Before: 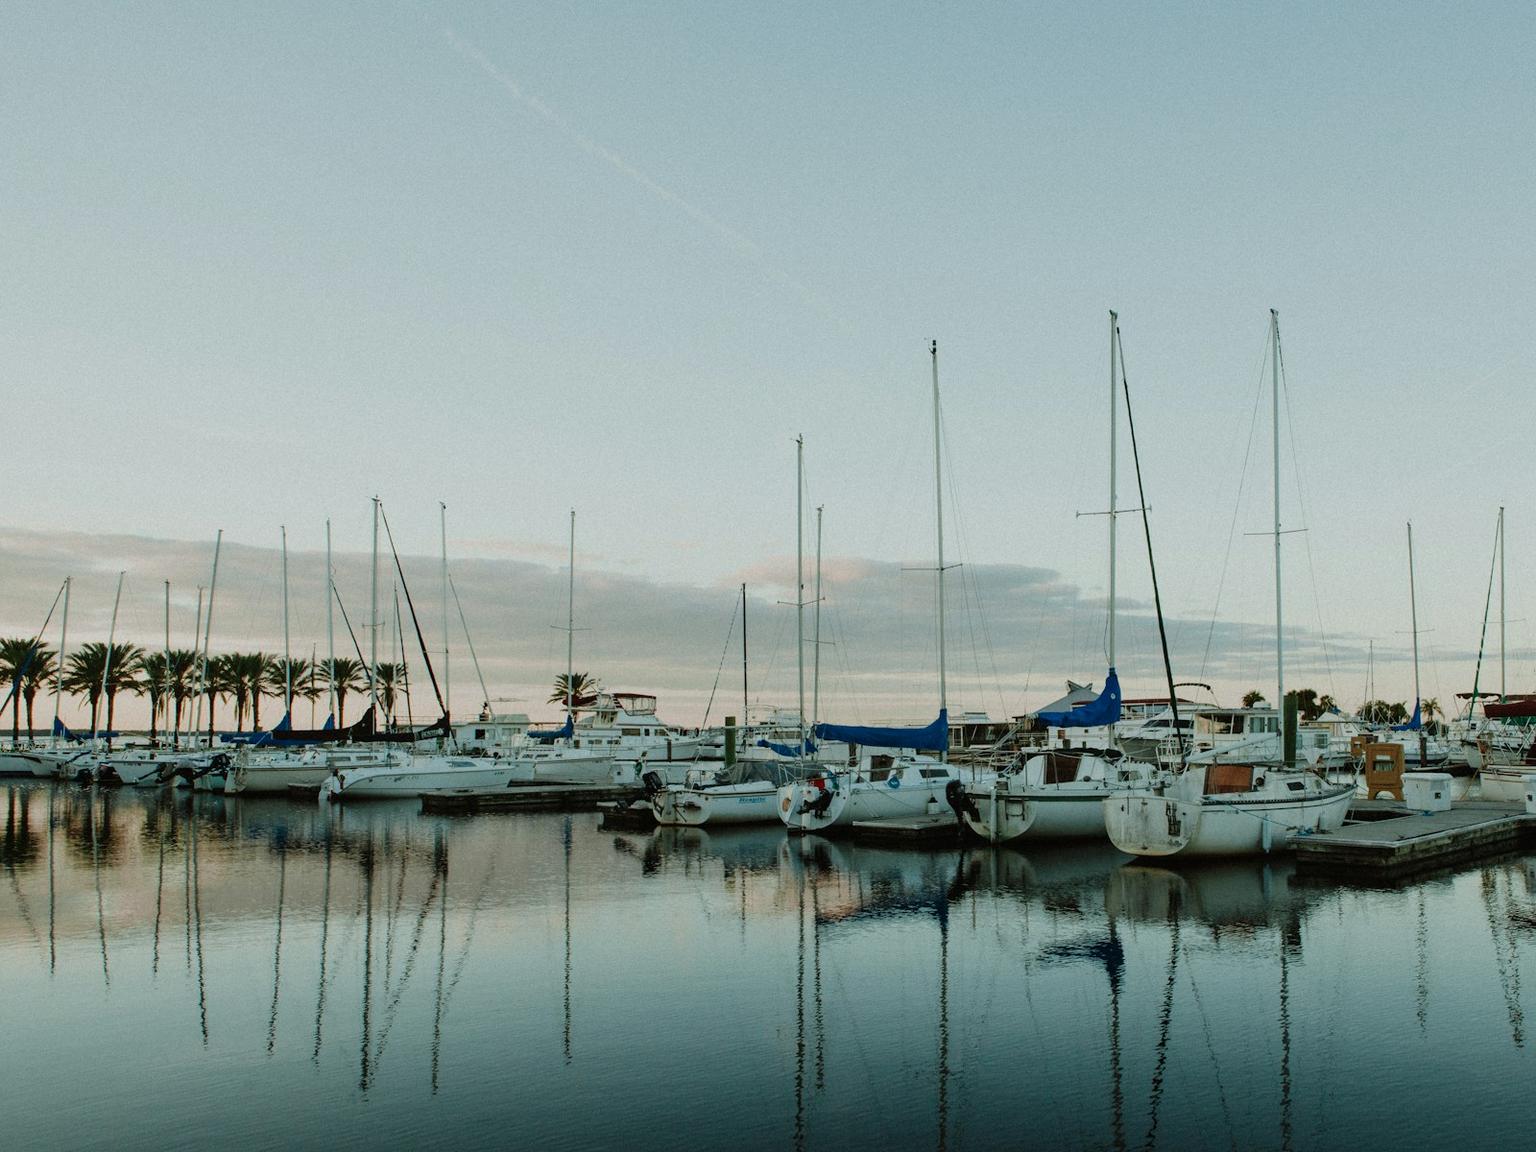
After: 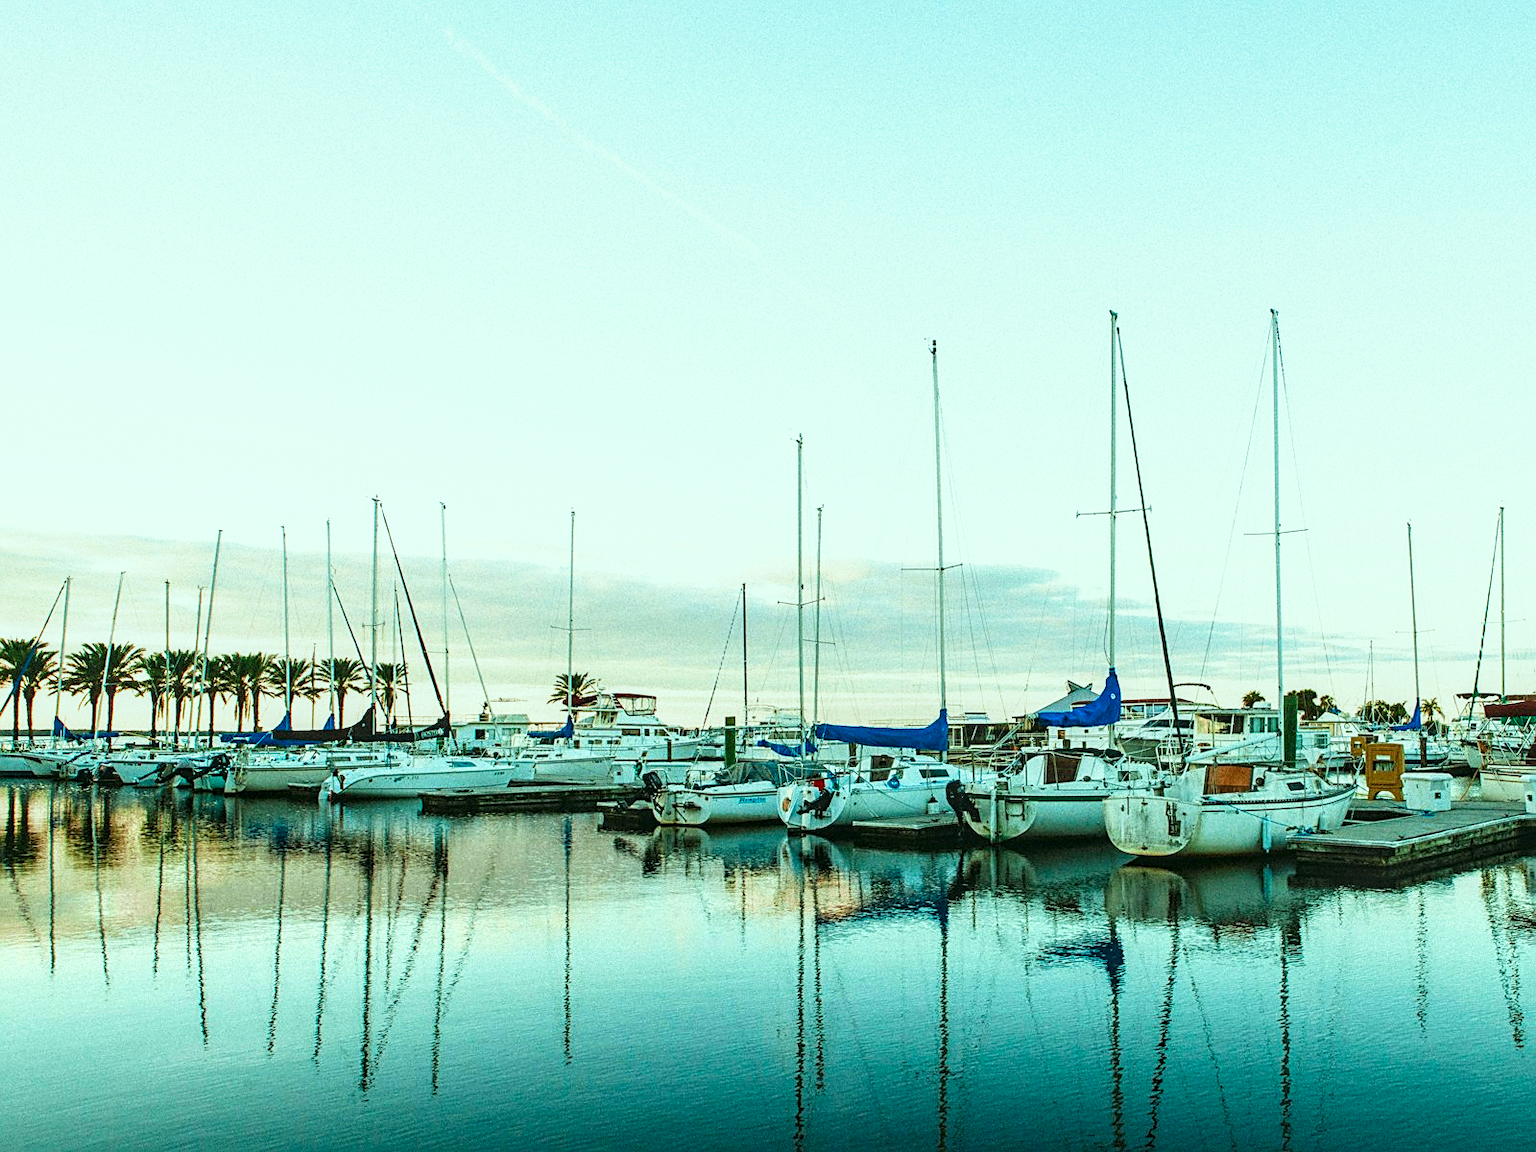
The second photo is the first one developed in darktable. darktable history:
local contrast: on, module defaults
base curve: curves: ch0 [(0, 0) (0.495, 0.917) (1, 1)], preserve colors none
color correction: highlights a* -7.33, highlights b* 1.26, shadows a* -3.55, saturation 1.4
sharpen: on, module defaults
